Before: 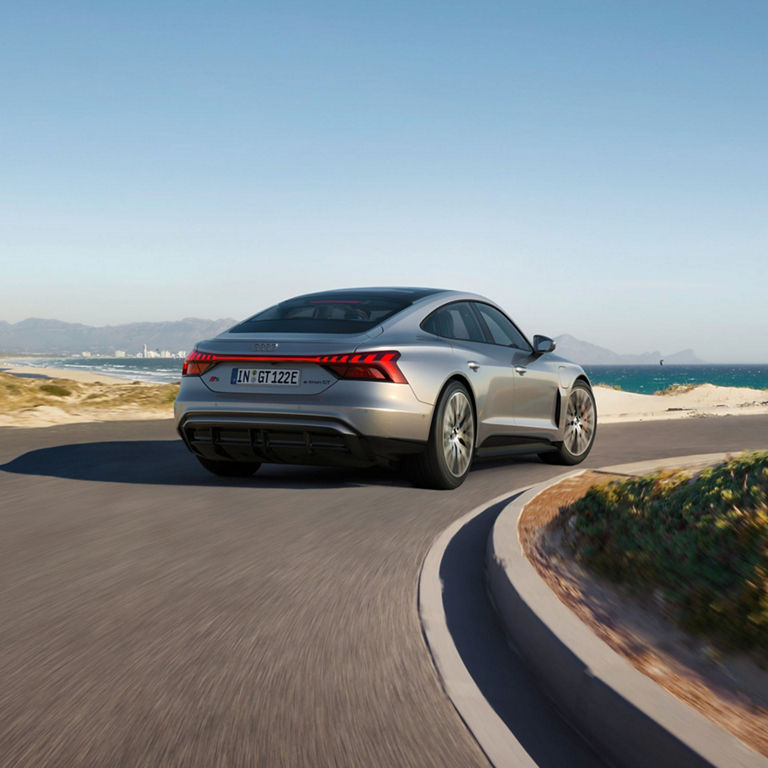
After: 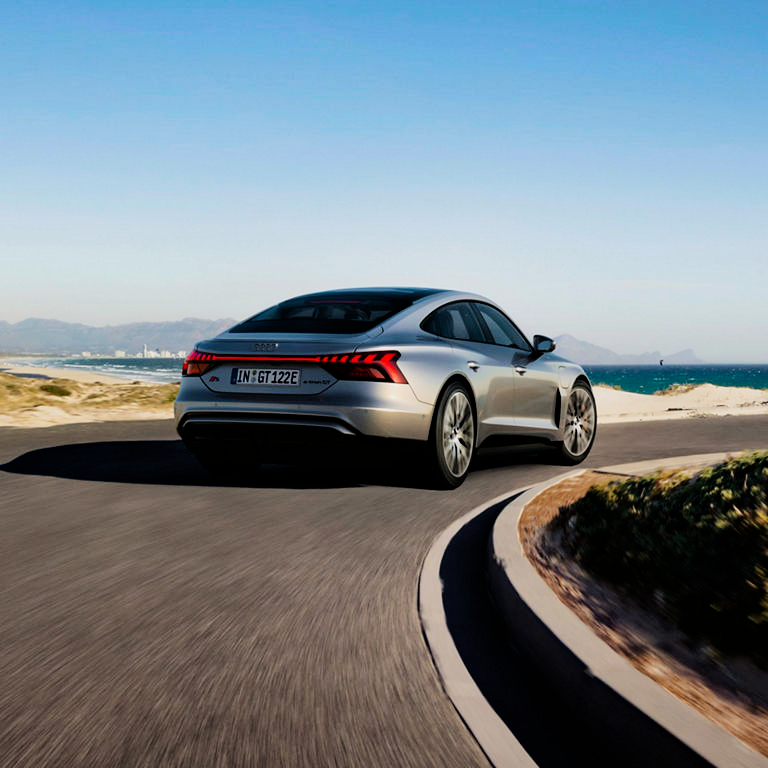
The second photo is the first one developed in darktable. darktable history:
filmic rgb: black relative exposure -5.13 EV, white relative exposure 3.51 EV, hardness 3.18, contrast 1.394, highlights saturation mix -49.64%
color zones: curves: ch1 [(0.25, 0.5) (0.747, 0.71)]
haze removal: compatibility mode true, adaptive false
